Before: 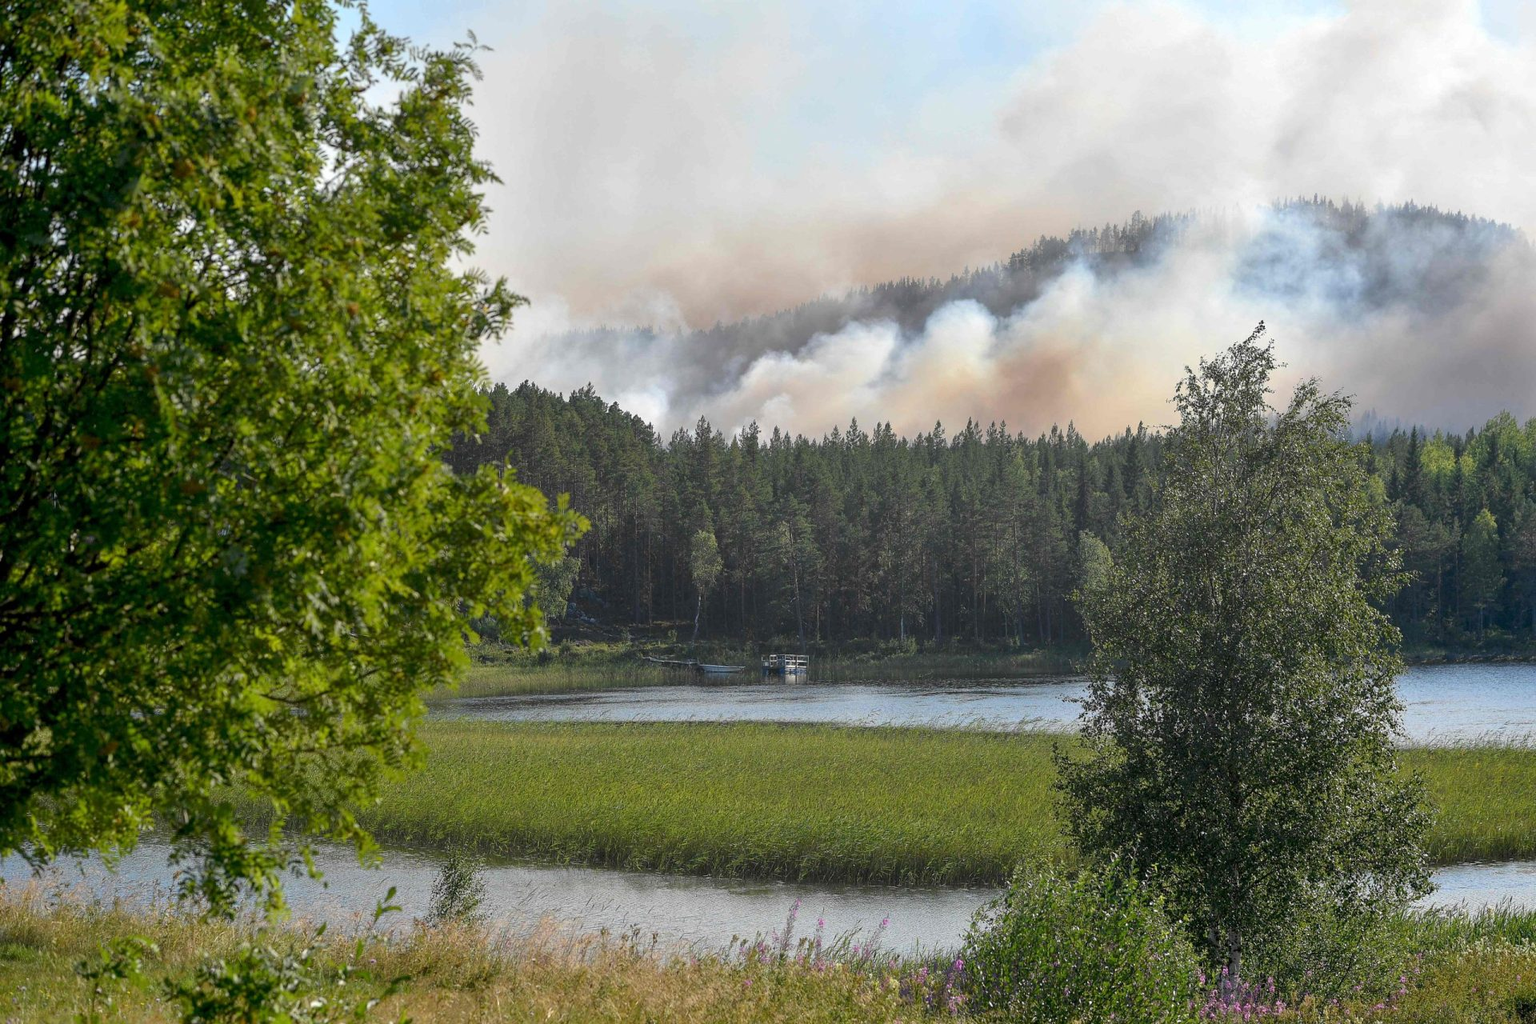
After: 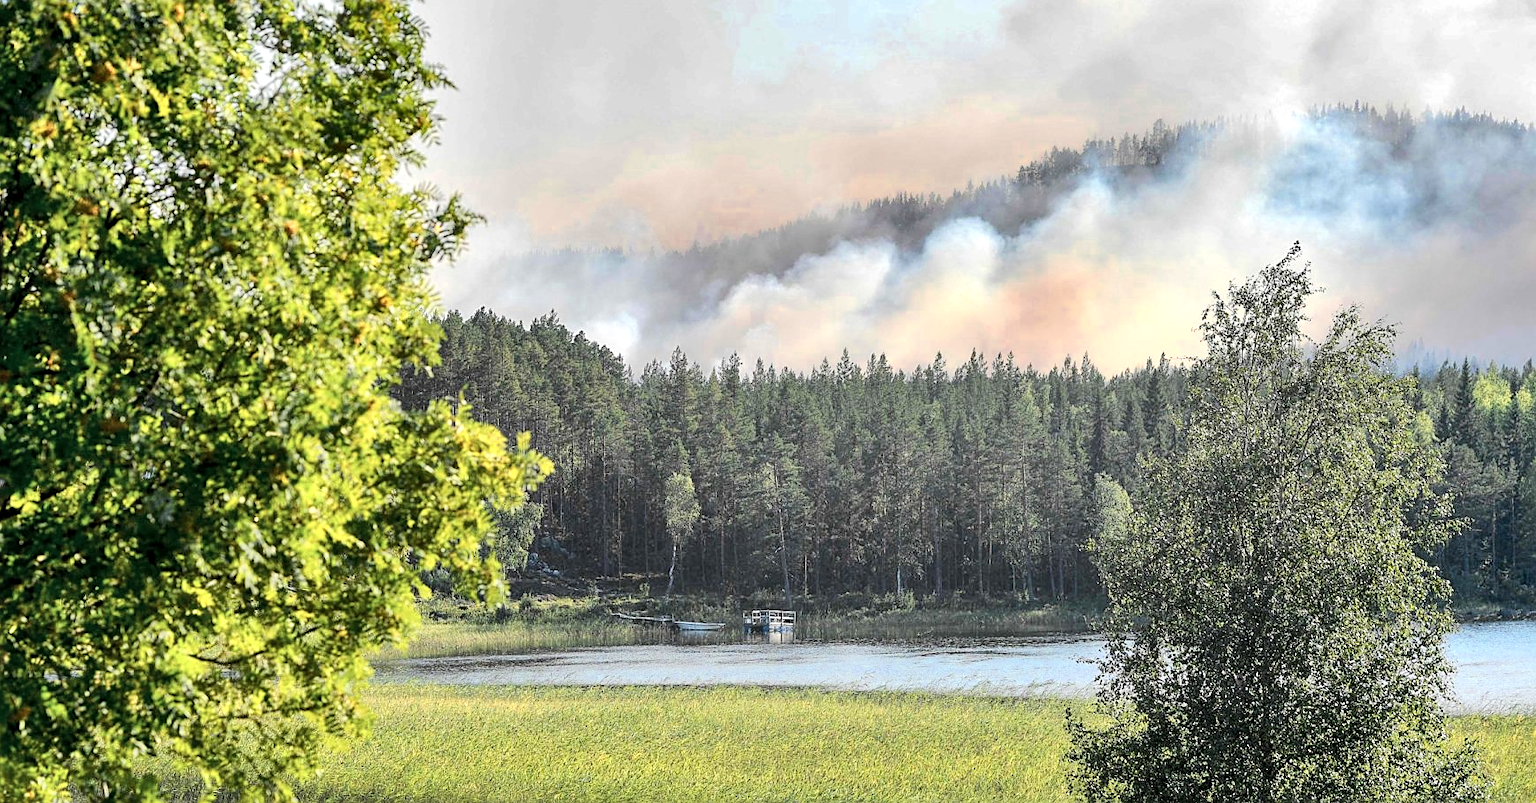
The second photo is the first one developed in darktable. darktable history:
sharpen: on, module defaults
crop: left 5.895%, top 10.102%, right 3.771%, bottom 18.994%
color zones: curves: ch0 [(0.018, 0.548) (0.197, 0.654) (0.425, 0.447) (0.605, 0.658) (0.732, 0.579)]; ch1 [(0.105, 0.531) (0.224, 0.531) (0.386, 0.39) (0.618, 0.456) (0.732, 0.456) (0.956, 0.421)]; ch2 [(0.039, 0.583) (0.215, 0.465) (0.399, 0.544) (0.465, 0.548) (0.614, 0.447) (0.724, 0.43) (0.882, 0.623) (0.956, 0.632)]
local contrast: highlights 105%, shadows 101%, detail 120%, midtone range 0.2
tone equalizer: -7 EV 0.159 EV, -6 EV 0.62 EV, -5 EV 1.14 EV, -4 EV 1.35 EV, -3 EV 1.14 EV, -2 EV 0.6 EV, -1 EV 0.149 EV, edges refinement/feathering 500, mask exposure compensation -1.57 EV, preserve details no
contrast equalizer: y [[0.502, 0.505, 0.512, 0.529, 0.564, 0.588], [0.5 ×6], [0.502, 0.505, 0.512, 0.529, 0.564, 0.588], [0, 0.001, 0.001, 0.004, 0.008, 0.011], [0, 0.001, 0.001, 0.004, 0.008, 0.011]], mix -0.28
shadows and highlights: low approximation 0.01, soften with gaussian
